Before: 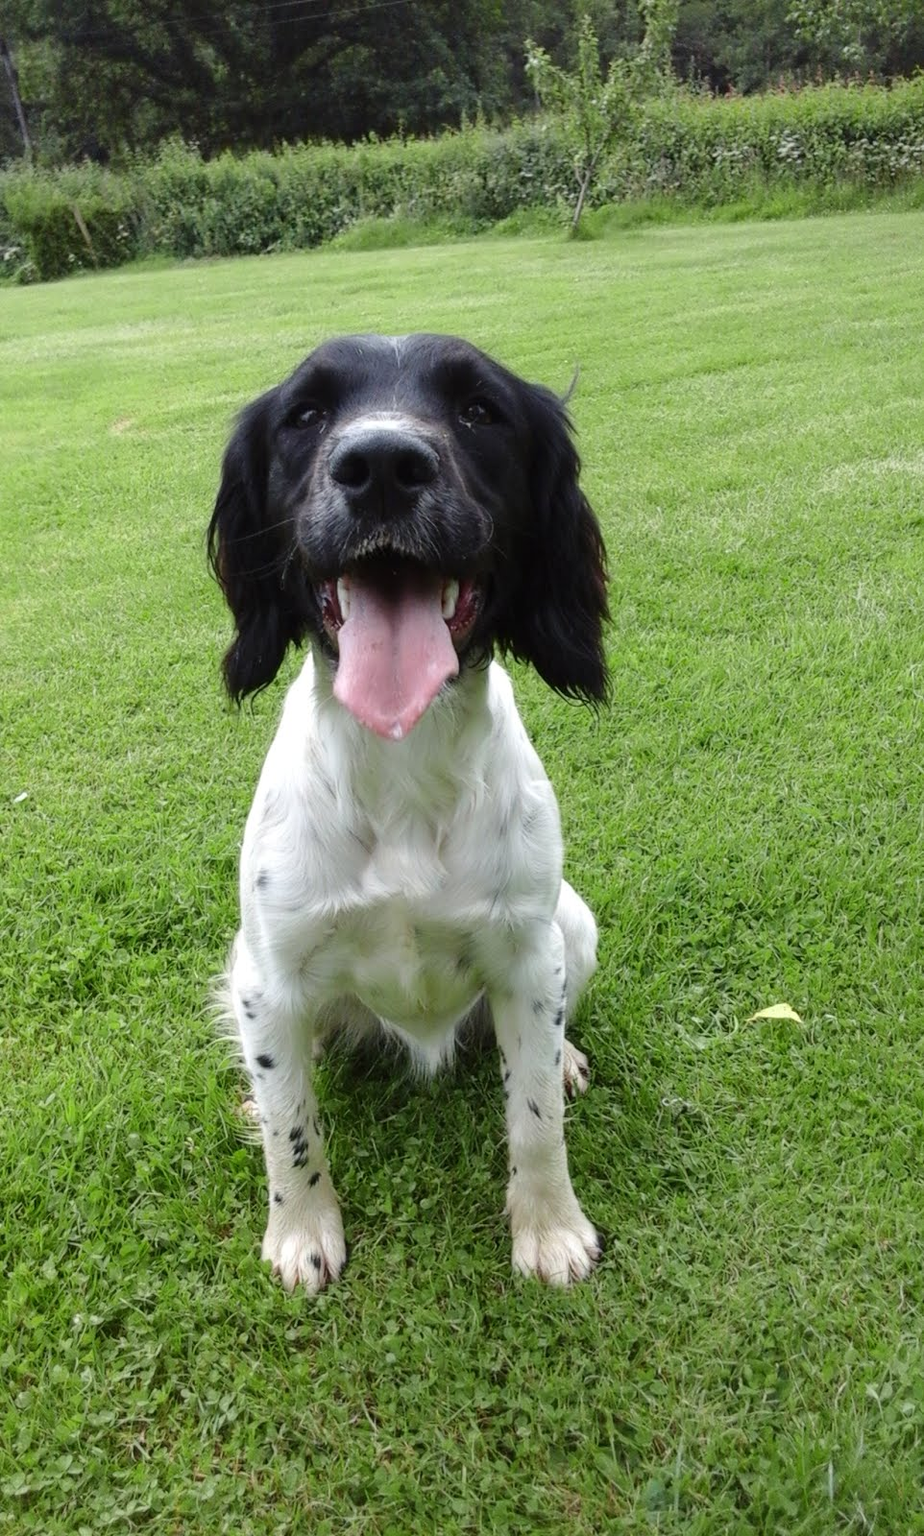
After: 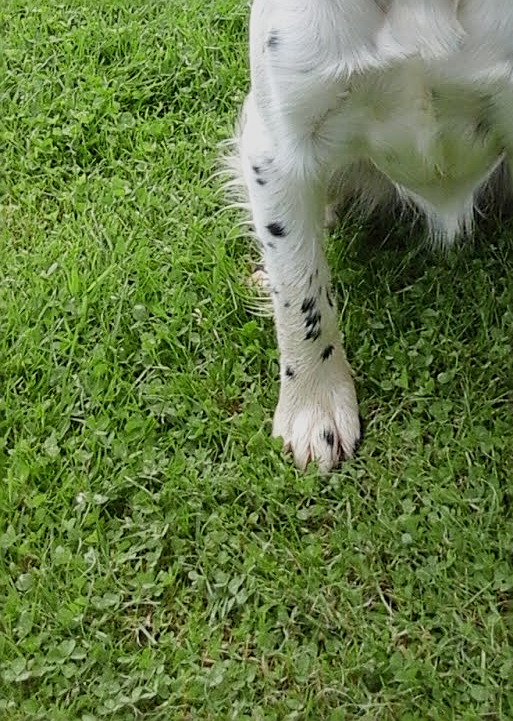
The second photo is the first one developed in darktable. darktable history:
crop and rotate: top 54.778%, right 46.61%, bottom 0.159%
sharpen: amount 0.75
exposure: black level correction 0, exposure -0.721 EV, compensate highlight preservation false
base curve: curves: ch0 [(0, 0) (0.088, 0.125) (0.176, 0.251) (0.354, 0.501) (0.613, 0.749) (1, 0.877)], preserve colors none
